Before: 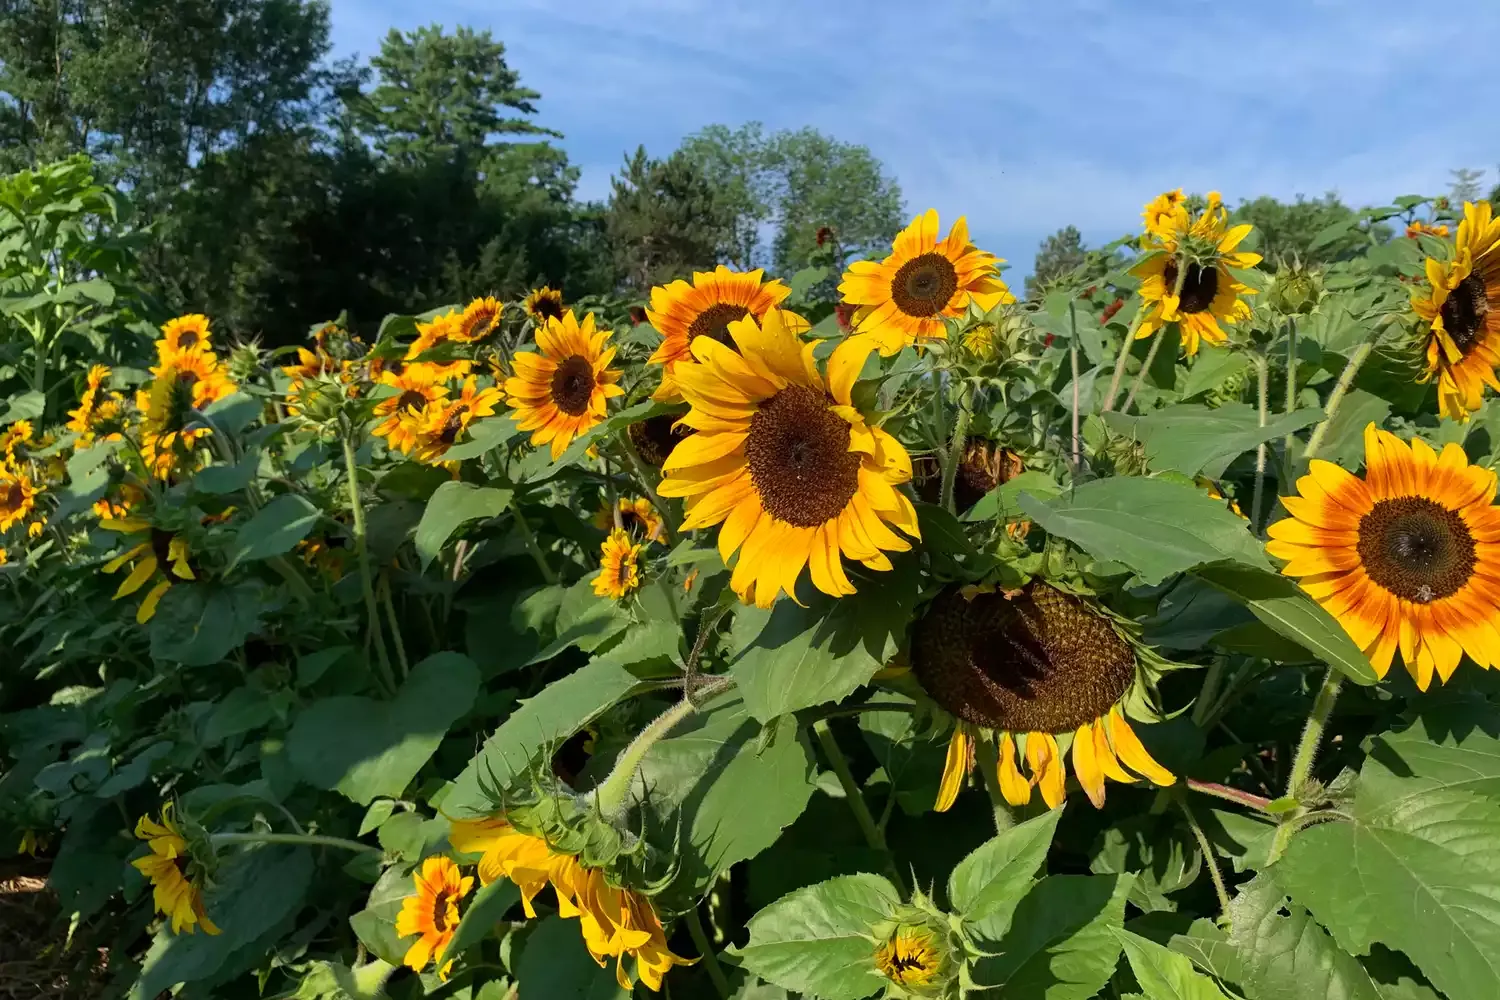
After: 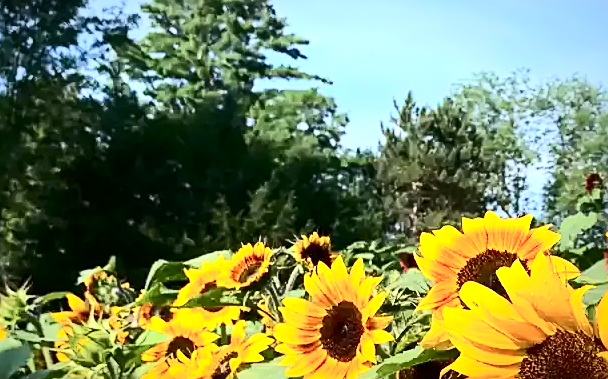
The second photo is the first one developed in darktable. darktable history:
crop: left 15.452%, top 5.459%, right 43.956%, bottom 56.62%
white balance: emerald 1
exposure: black level correction 0.001, exposure 0.955 EV, compensate exposure bias true, compensate highlight preservation false
contrast brightness saturation: contrast 0.39, brightness 0.1
vignetting: fall-off start 80.87%, fall-off radius 61.59%, brightness -0.384, saturation 0.007, center (0, 0.007), automatic ratio true, width/height ratio 1.418
sharpen: on, module defaults
